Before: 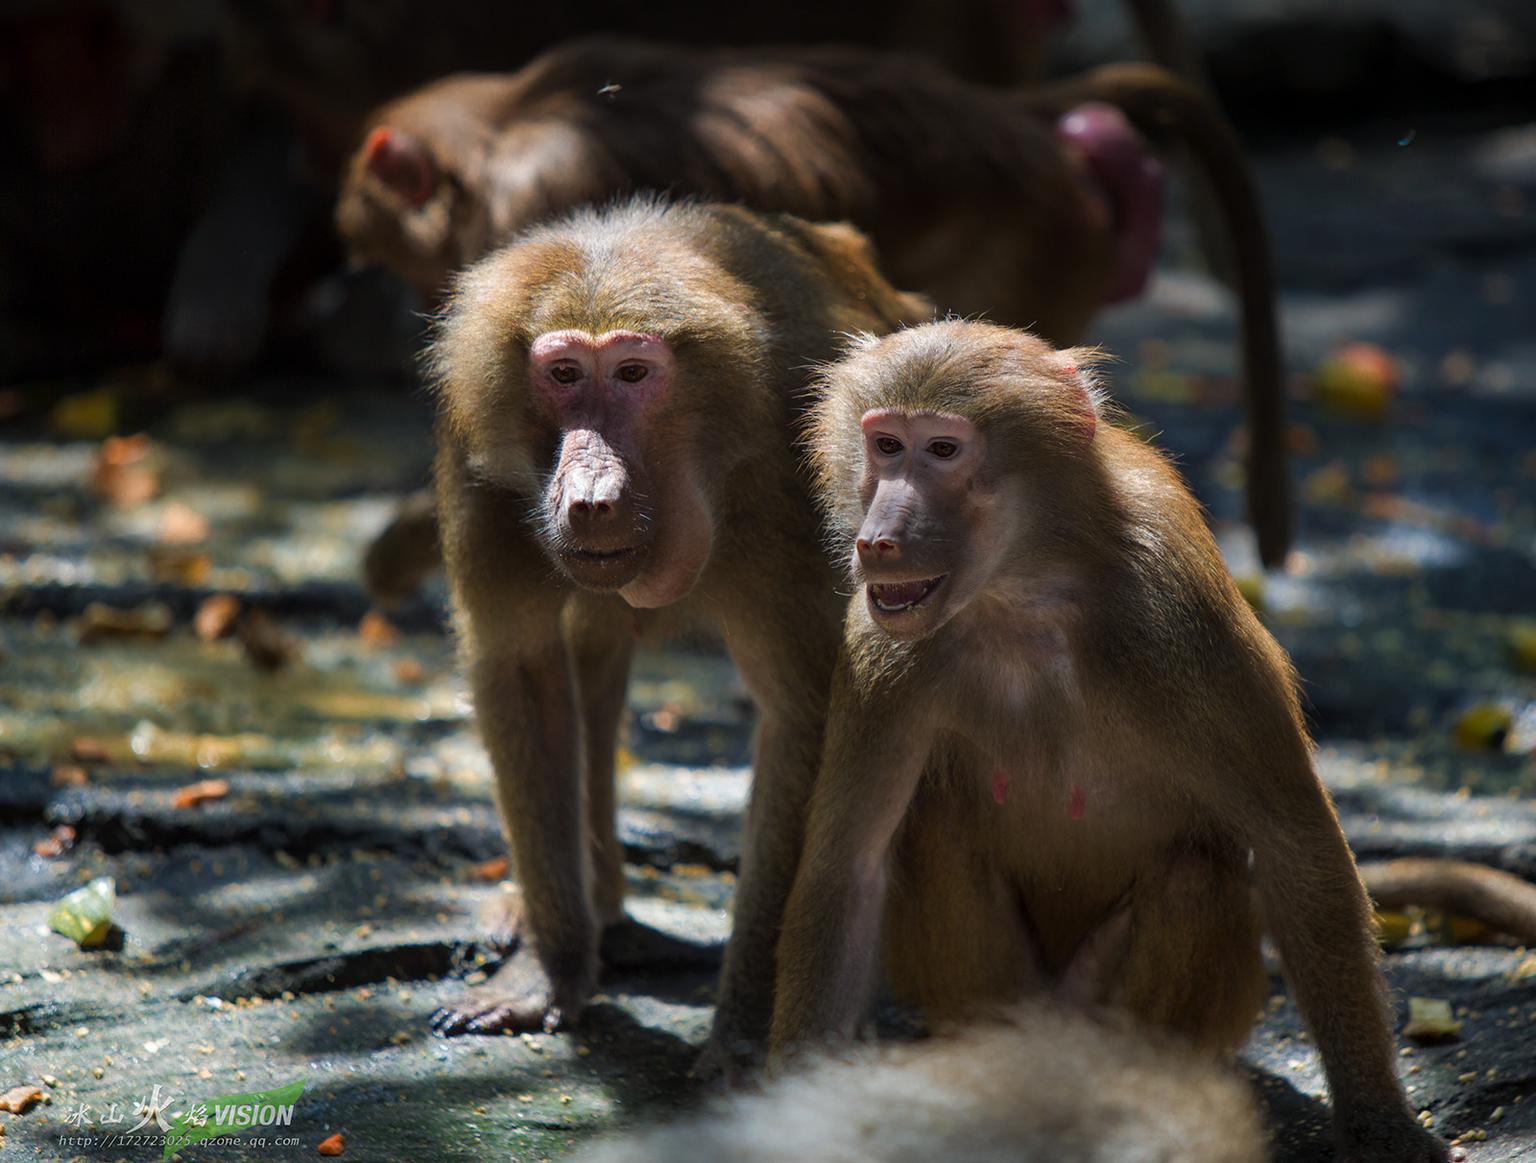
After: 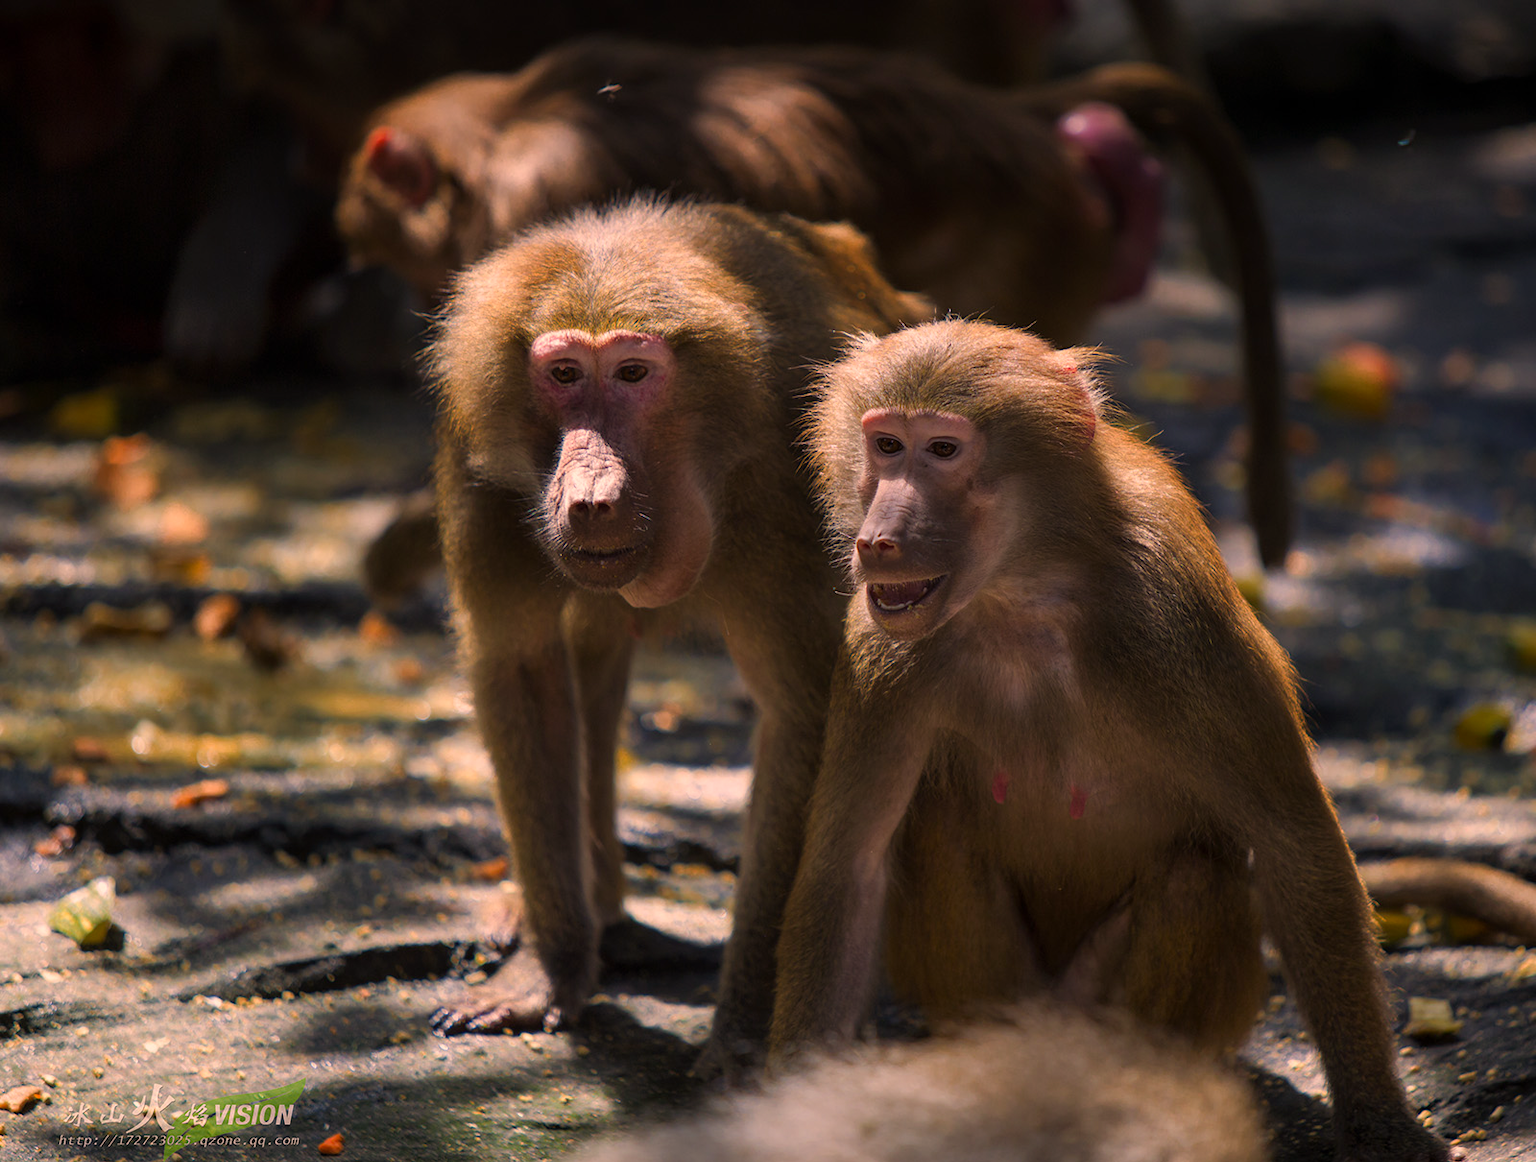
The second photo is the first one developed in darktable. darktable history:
color correction: highlights a* 21.16, highlights b* 19.61
exposure: exposure -0.05 EV
